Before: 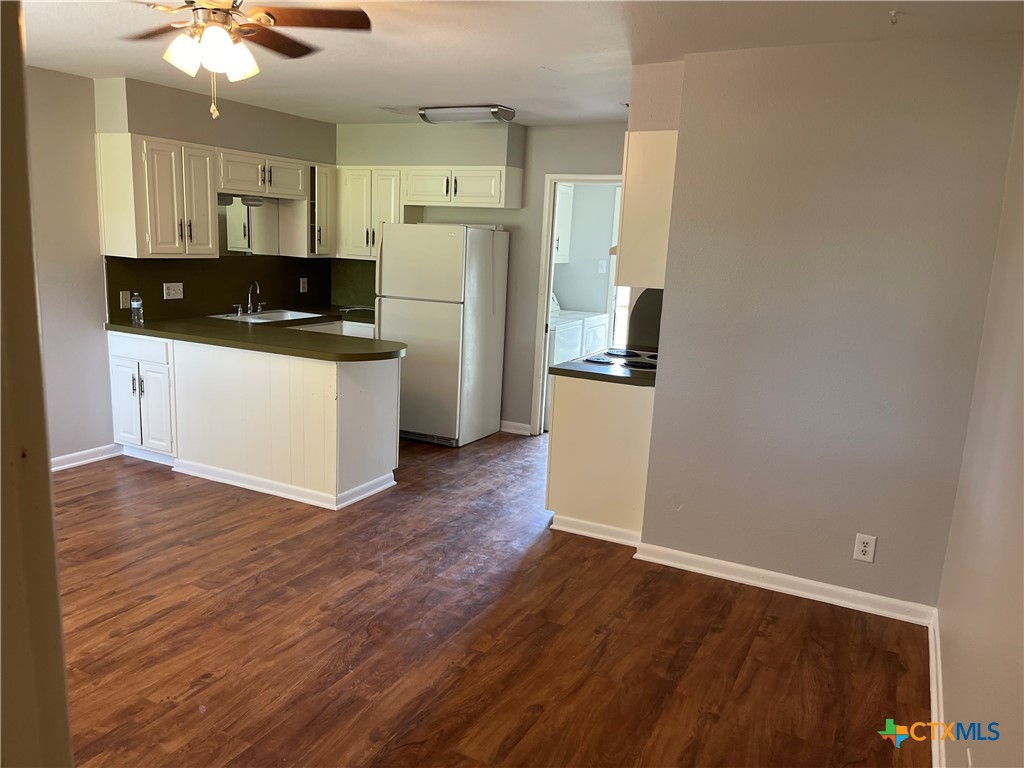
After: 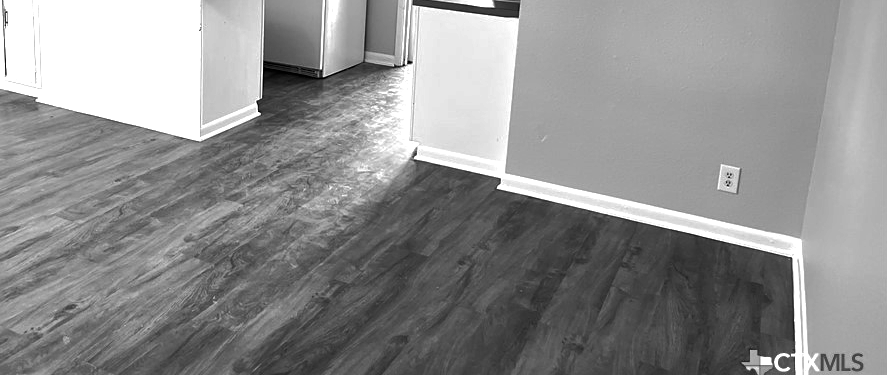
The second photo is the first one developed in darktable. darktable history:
shadows and highlights: on, module defaults
crop and rotate: left 13.306%, top 48.129%, bottom 2.928%
contrast brightness saturation: contrast 0.07, brightness -0.14, saturation 0.11
sharpen: amount 0.2
tone equalizer: -8 EV -0.417 EV, -7 EV -0.389 EV, -6 EV -0.333 EV, -5 EV -0.222 EV, -3 EV 0.222 EV, -2 EV 0.333 EV, -1 EV 0.389 EV, +0 EV 0.417 EV, edges refinement/feathering 500, mask exposure compensation -1.57 EV, preserve details no
exposure: black level correction 0, exposure 0.7 EV, compensate exposure bias true, compensate highlight preservation false
color calibration: output gray [0.714, 0.278, 0, 0], illuminant same as pipeline (D50), adaptation none (bypass)
